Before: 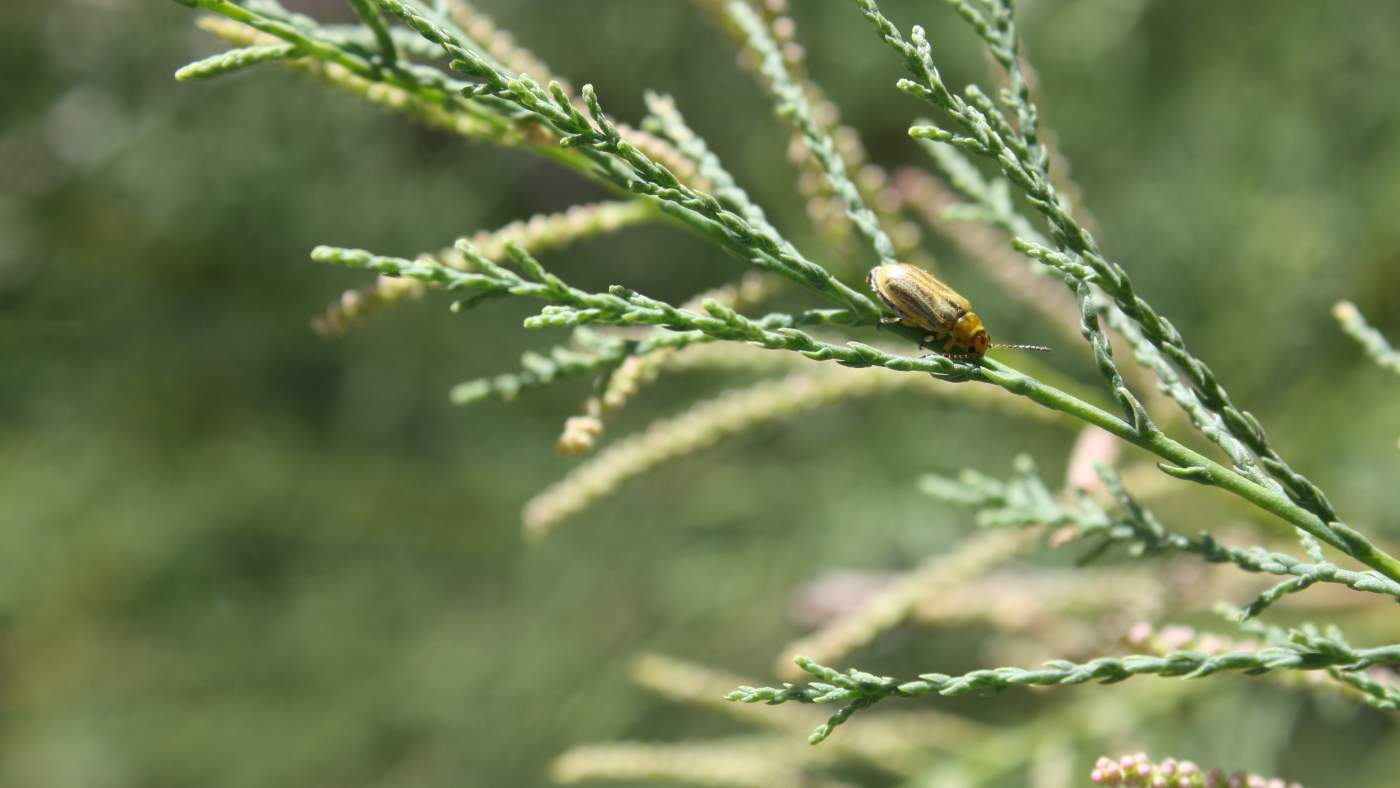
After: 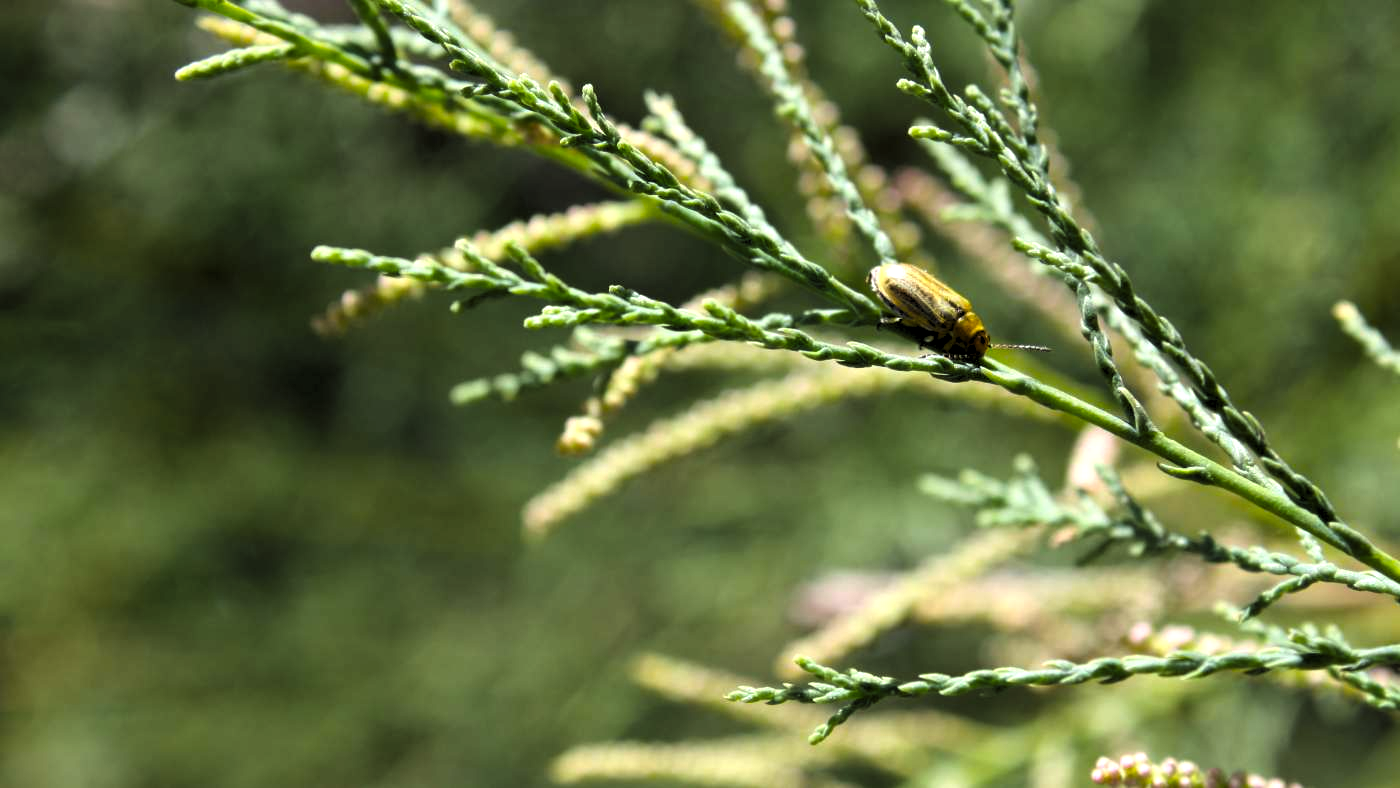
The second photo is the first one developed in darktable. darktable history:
color balance rgb: perceptual saturation grading › global saturation 20%, global vibrance 20%
levels: levels [0.182, 0.542, 0.902]
